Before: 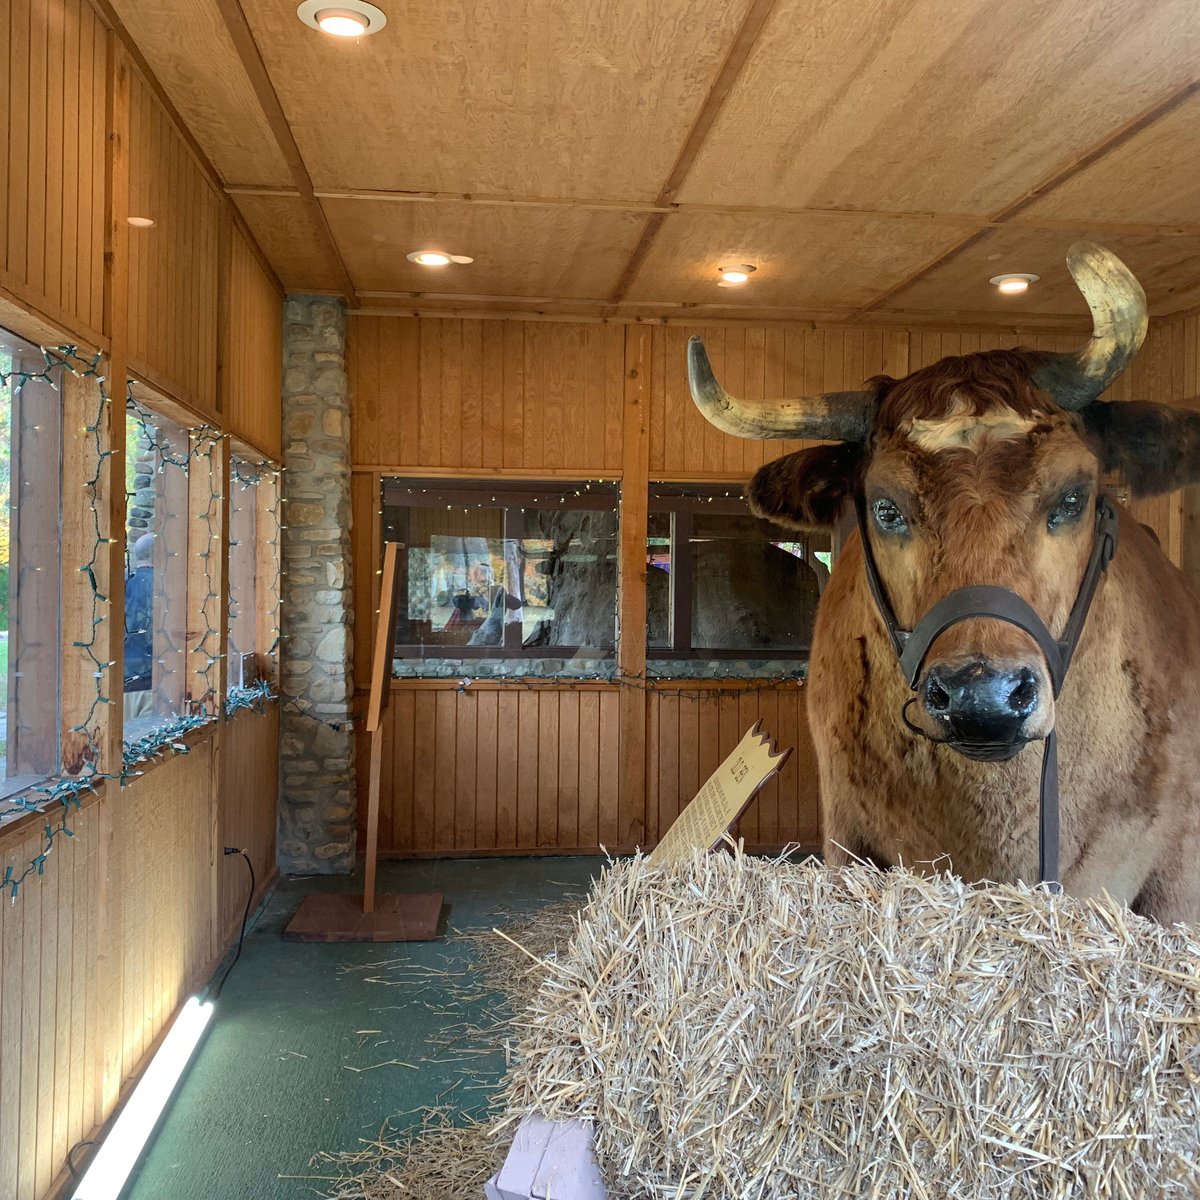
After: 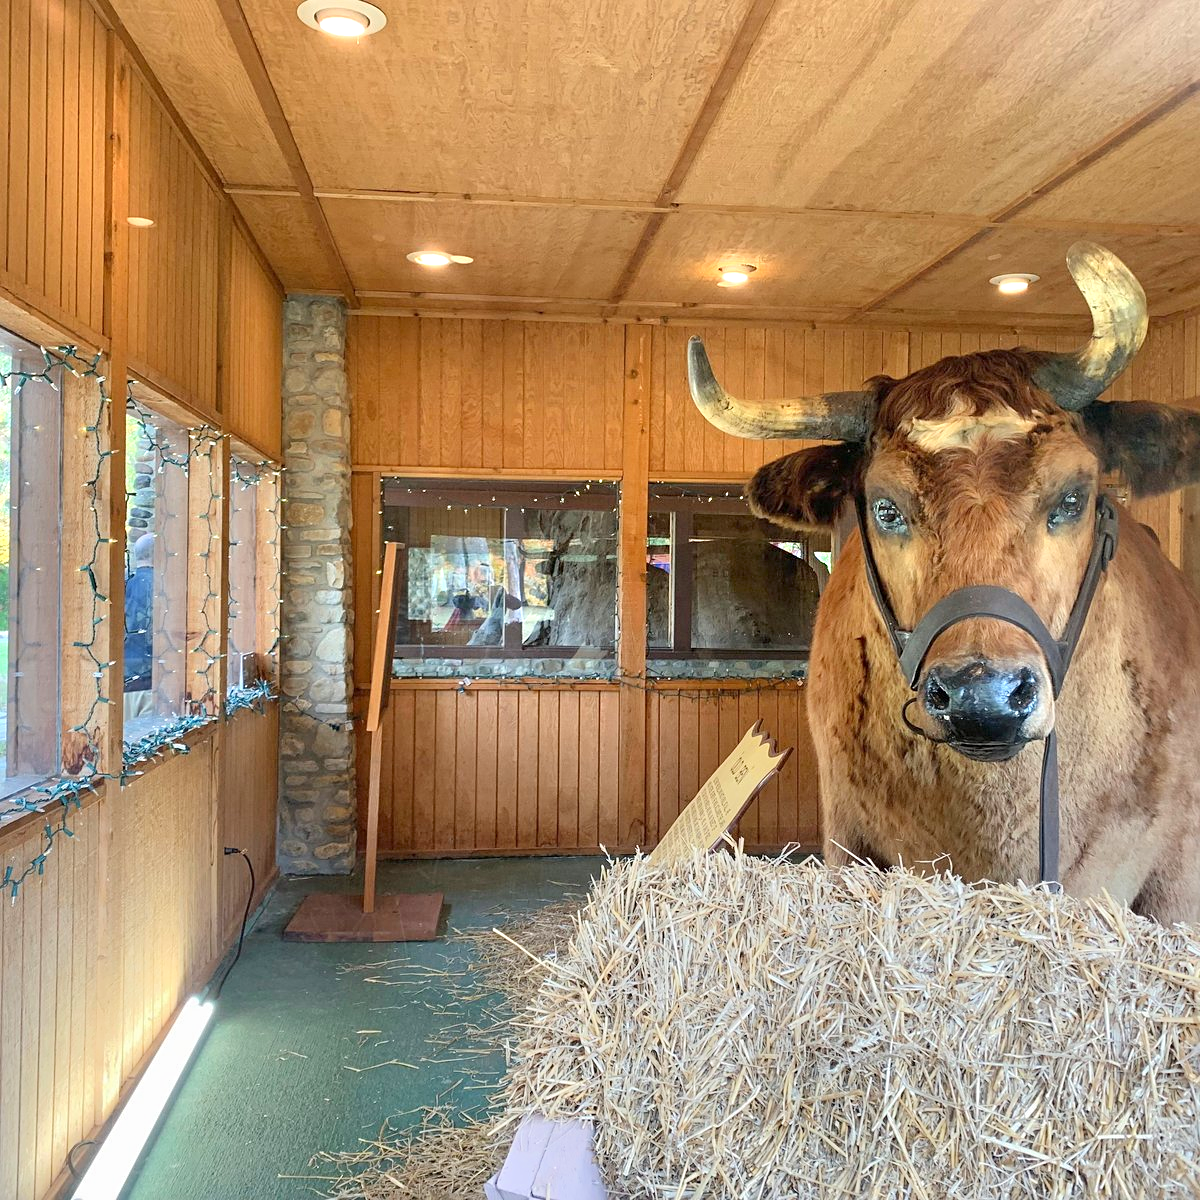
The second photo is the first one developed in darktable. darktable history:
tone equalizer: -8 EV 1.97 EV, -7 EV 1.98 EV, -6 EV 2 EV, -5 EV 1.98 EV, -4 EV 1.98 EV, -3 EV 1.5 EV, -2 EV 0.974 EV, -1 EV 0.513 EV, smoothing diameter 24.92%, edges refinement/feathering 9.86, preserve details guided filter
sharpen: amount 0.215
